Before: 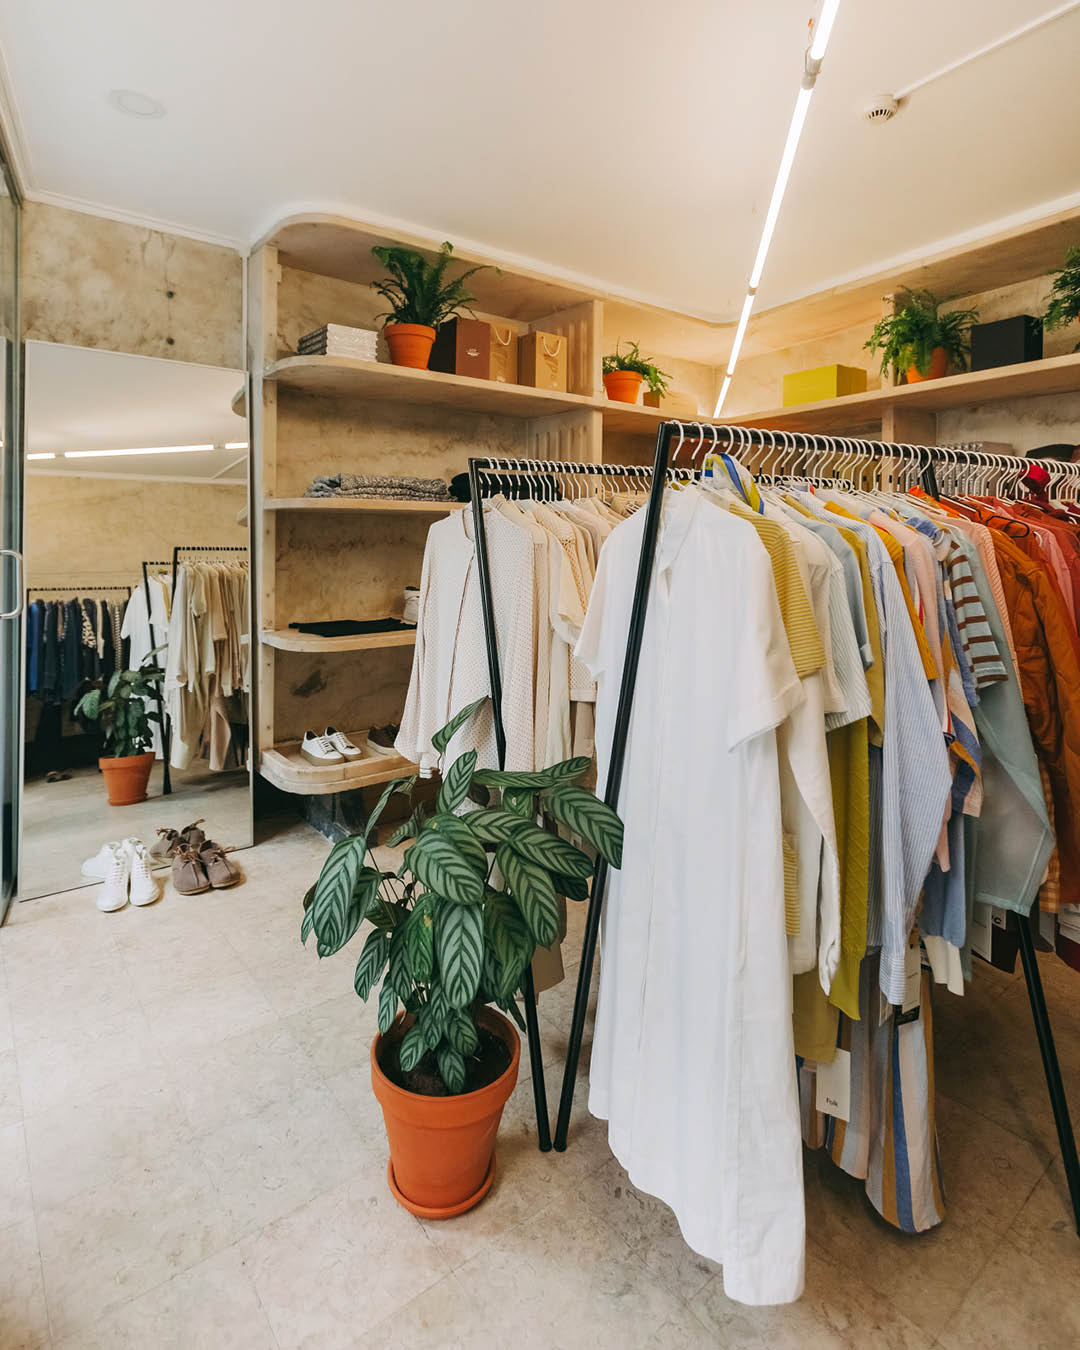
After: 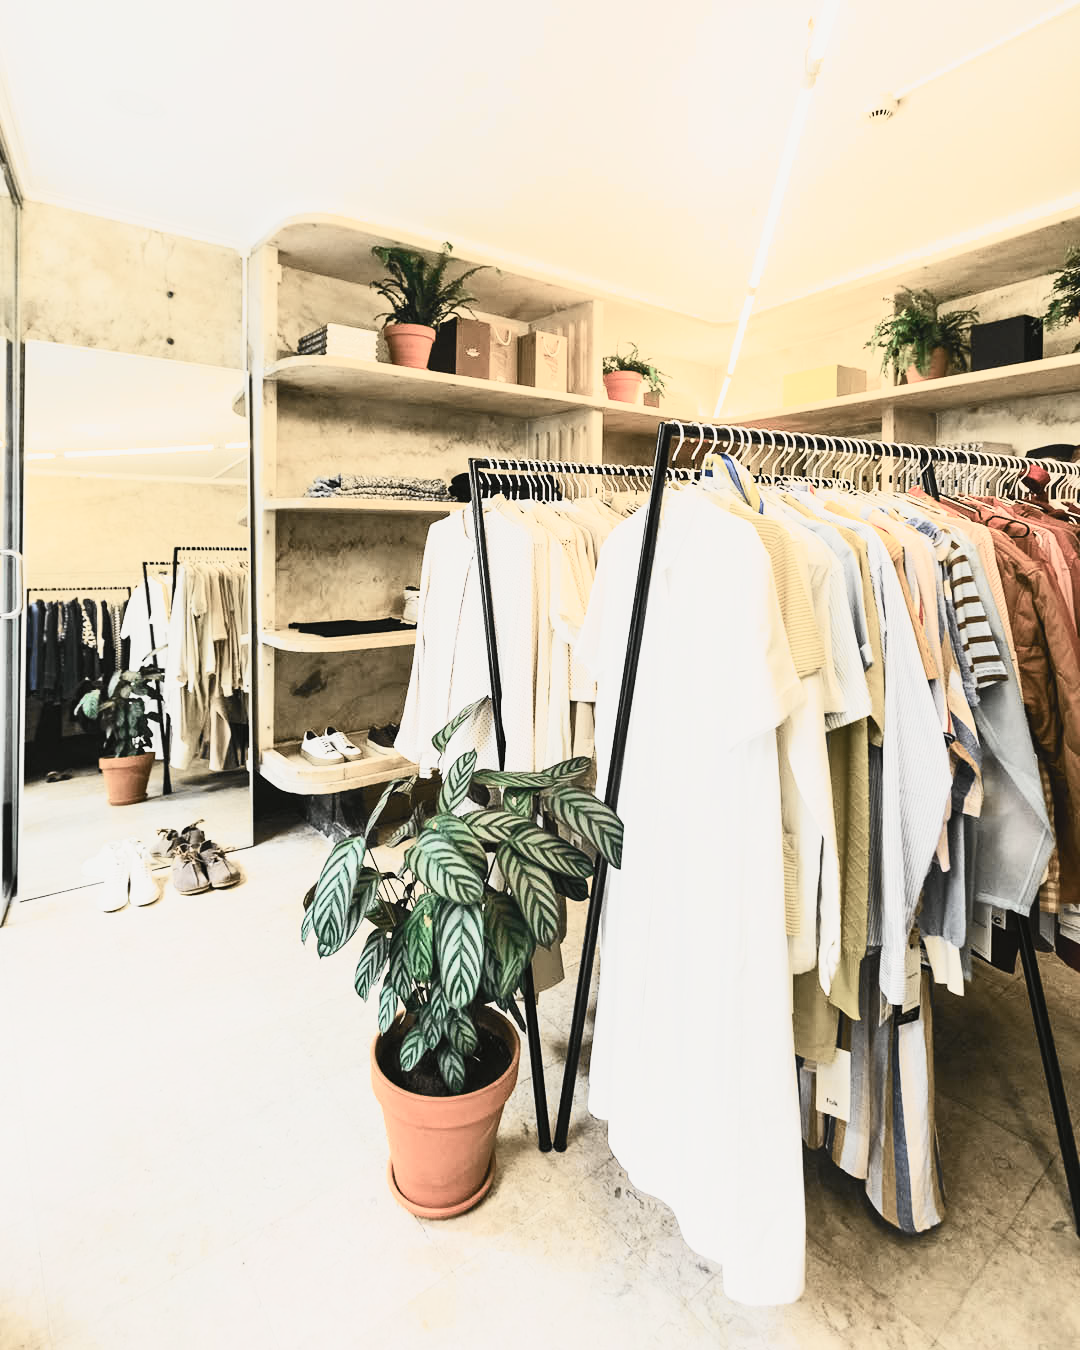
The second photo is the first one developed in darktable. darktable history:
tone curve: curves: ch0 [(0.014, 0) (0.13, 0.09) (0.227, 0.211) (0.346, 0.388) (0.499, 0.598) (0.662, 0.76) (0.795, 0.846) (1, 0.969)]; ch1 [(0, 0) (0.366, 0.367) (0.447, 0.417) (0.473, 0.484) (0.504, 0.502) (0.525, 0.518) (0.564, 0.548) (0.639, 0.643) (1, 1)]; ch2 [(0, 0) (0.333, 0.346) (0.375, 0.375) (0.424, 0.43) (0.476, 0.498) (0.496, 0.505) (0.517, 0.515) (0.542, 0.564) (0.583, 0.6) (0.64, 0.622) (0.723, 0.676) (1, 1)], color space Lab, independent channels, preserve colors none
contrast brightness saturation: contrast 0.57, brightness 0.57, saturation -0.34
